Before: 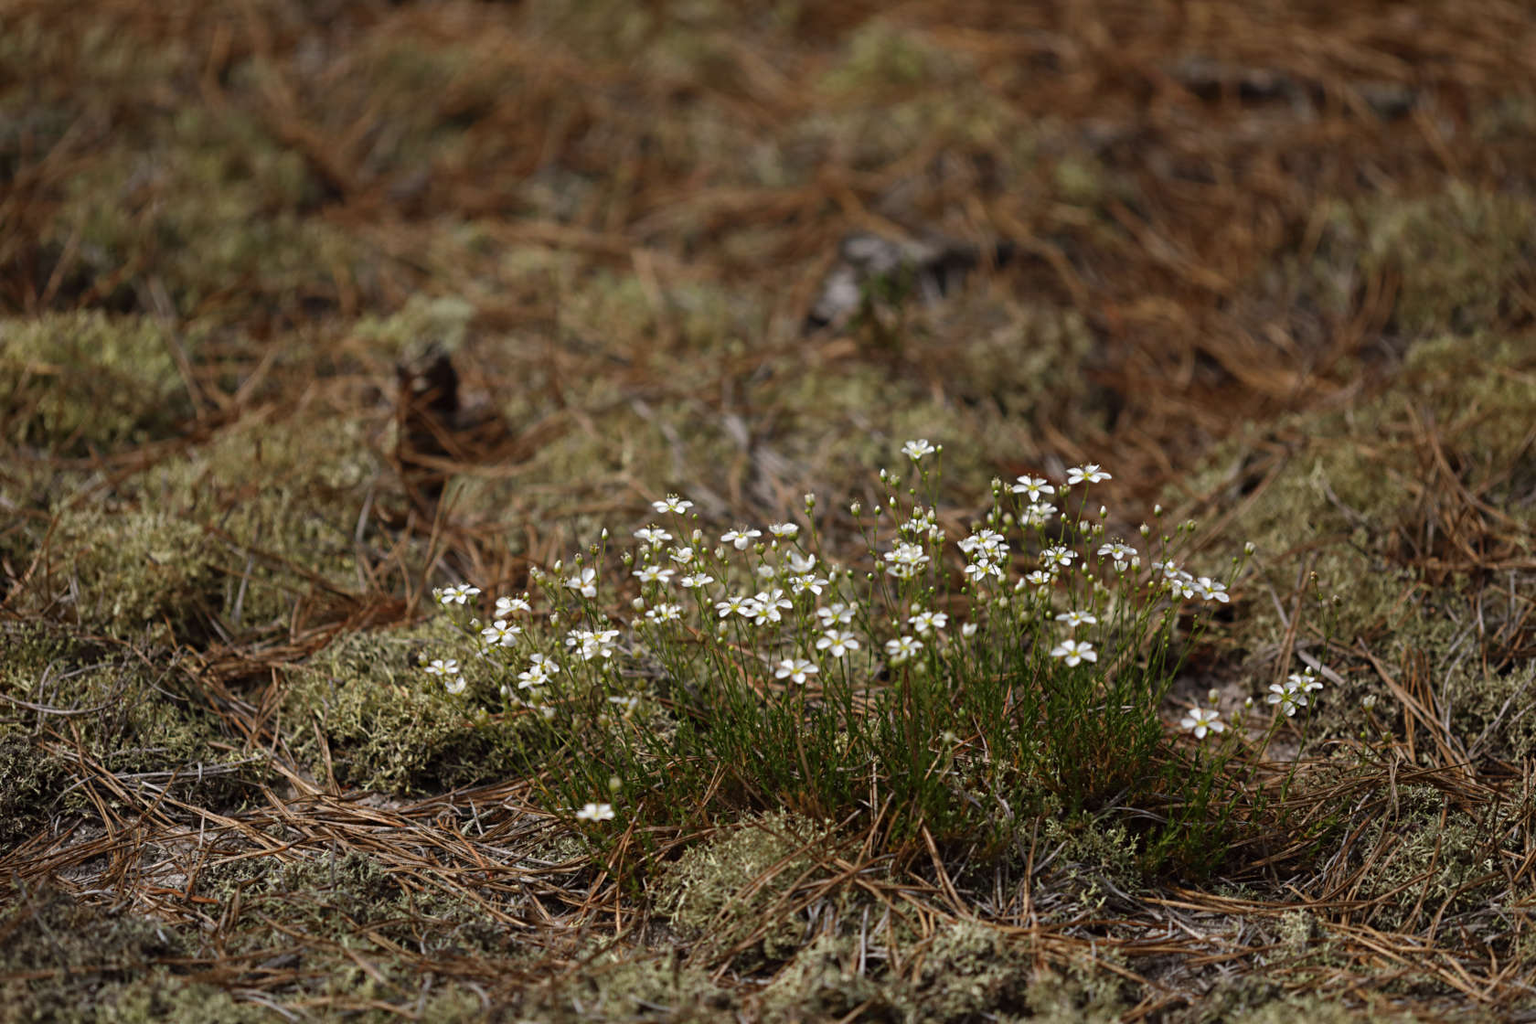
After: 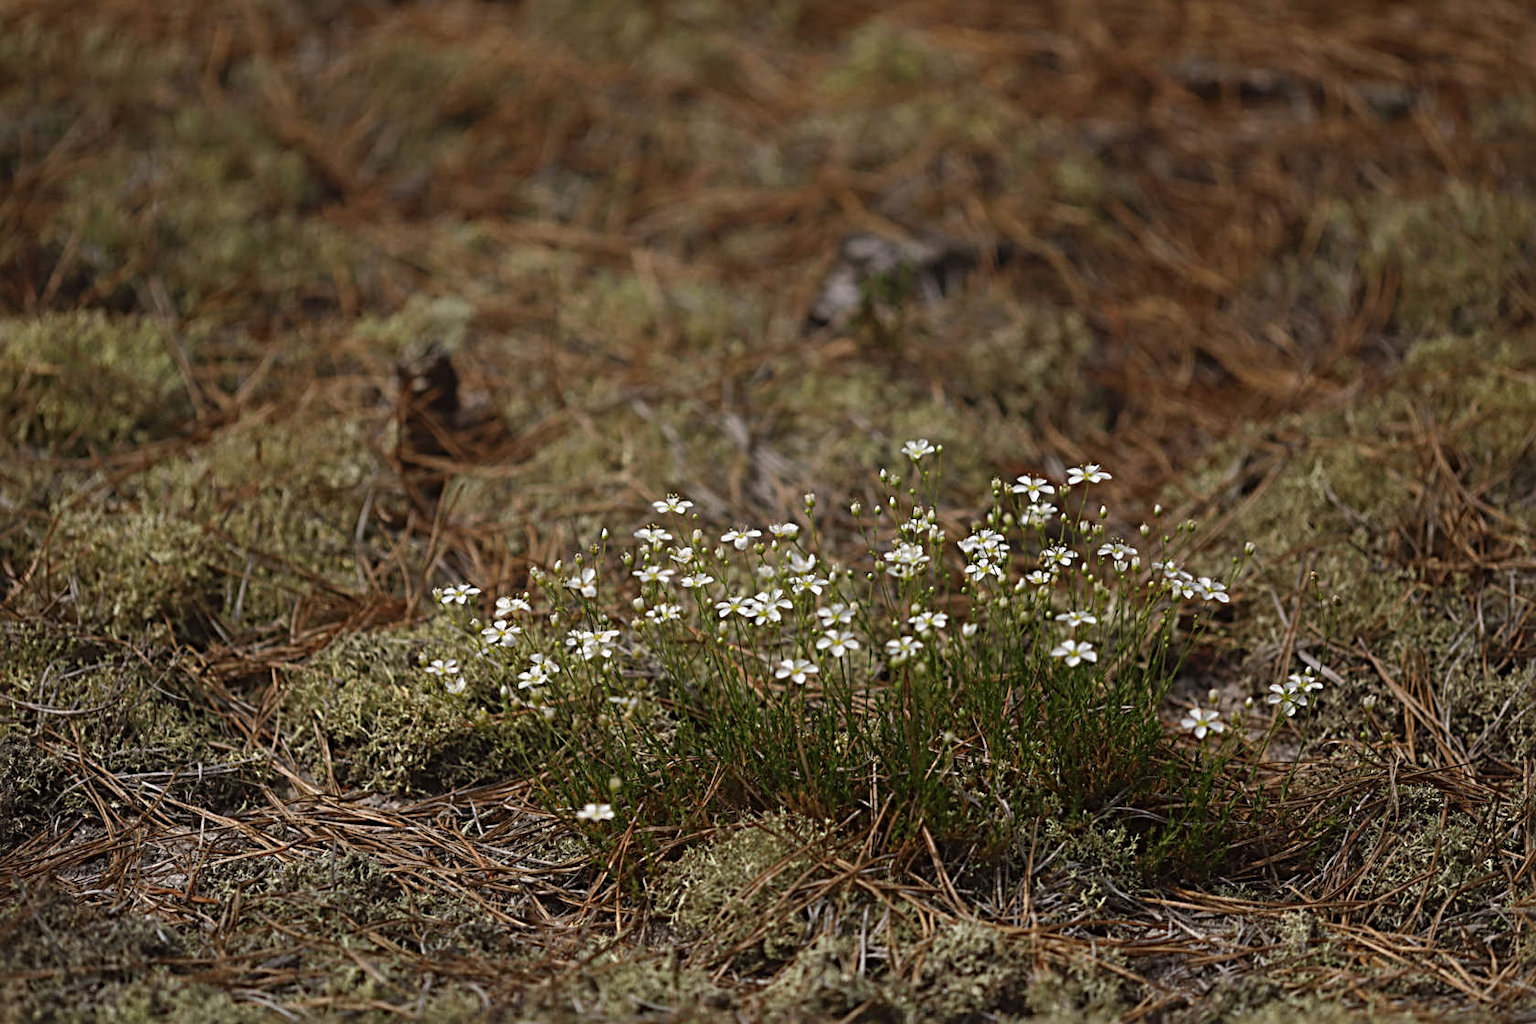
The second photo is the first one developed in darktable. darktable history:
sharpen: radius 4
contrast equalizer: octaves 7, y [[0.6 ×6], [0.55 ×6], [0 ×6], [0 ×6], [0 ×6]], mix -0.3
